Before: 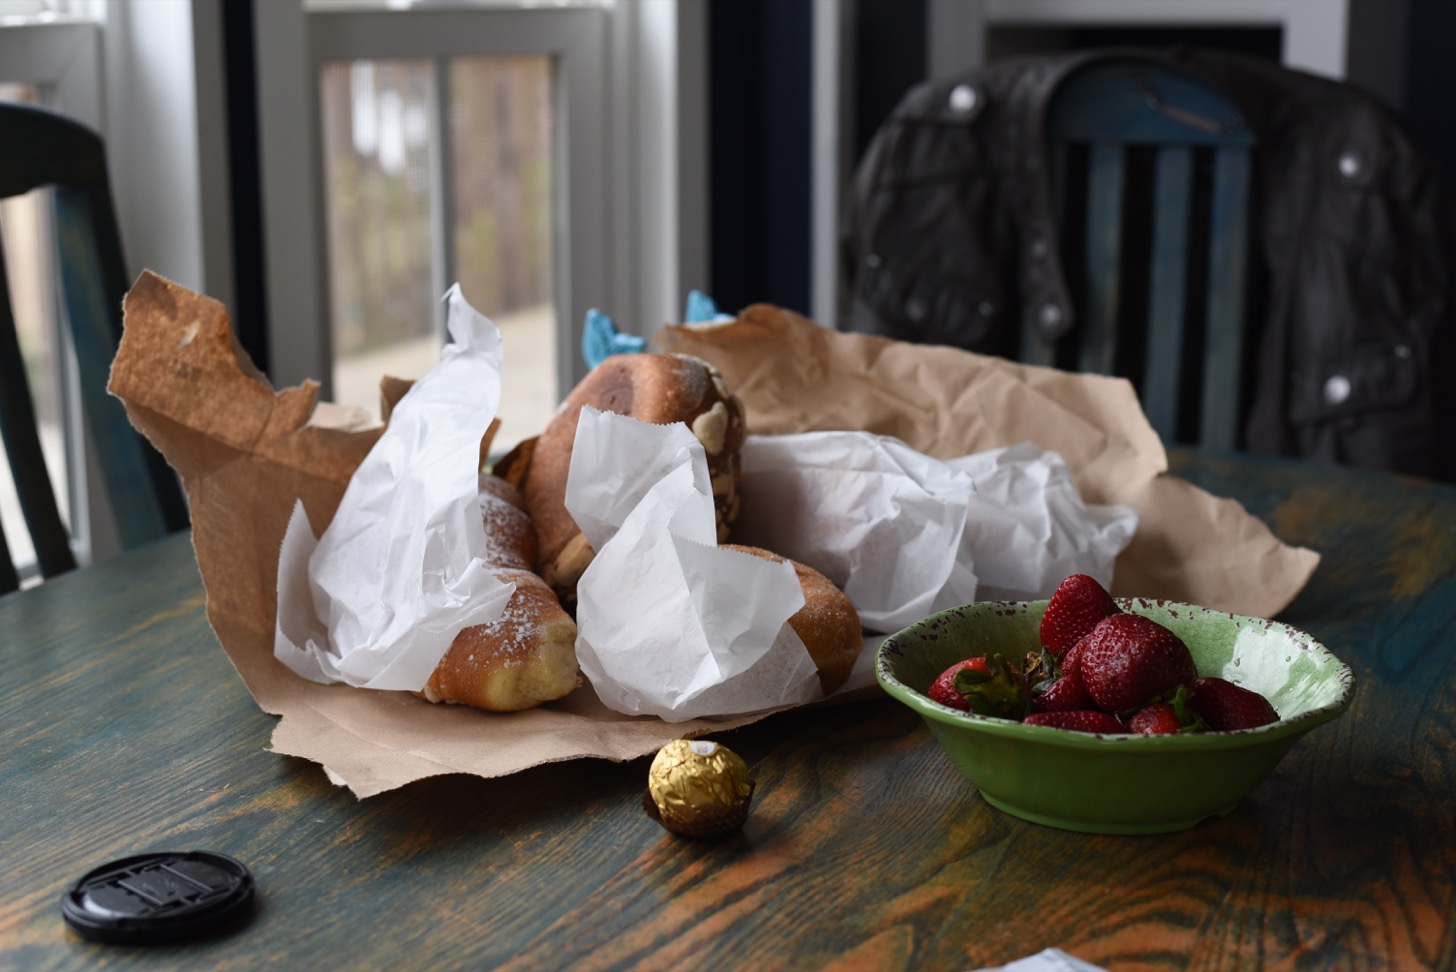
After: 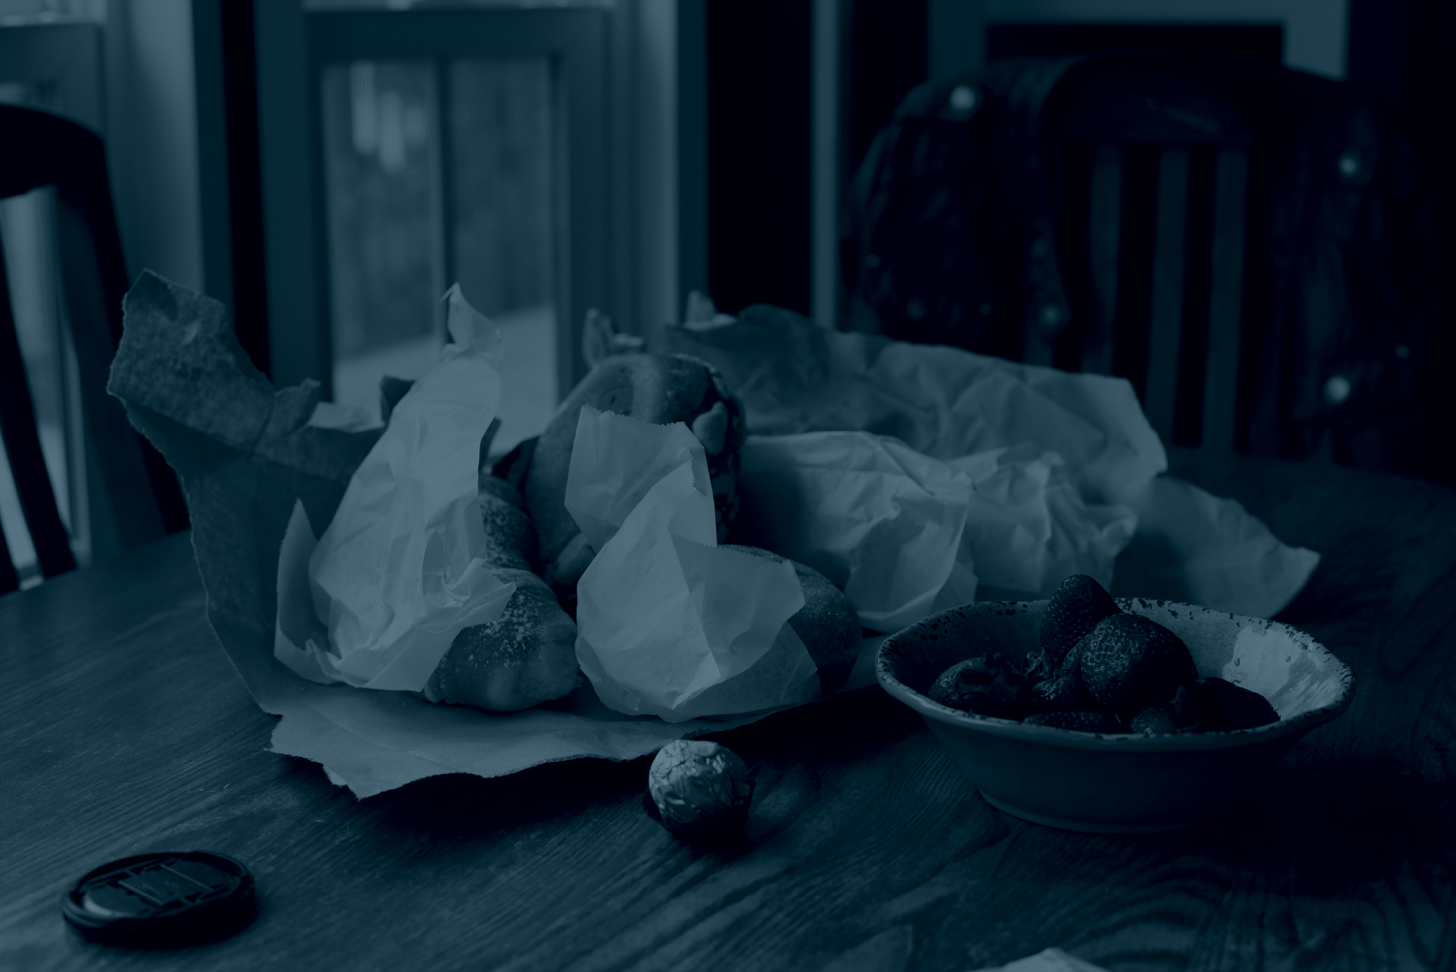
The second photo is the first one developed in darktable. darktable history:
graduated density: hue 238.83°, saturation 50%
colorize: hue 194.4°, saturation 29%, source mix 61.75%, lightness 3.98%, version 1
